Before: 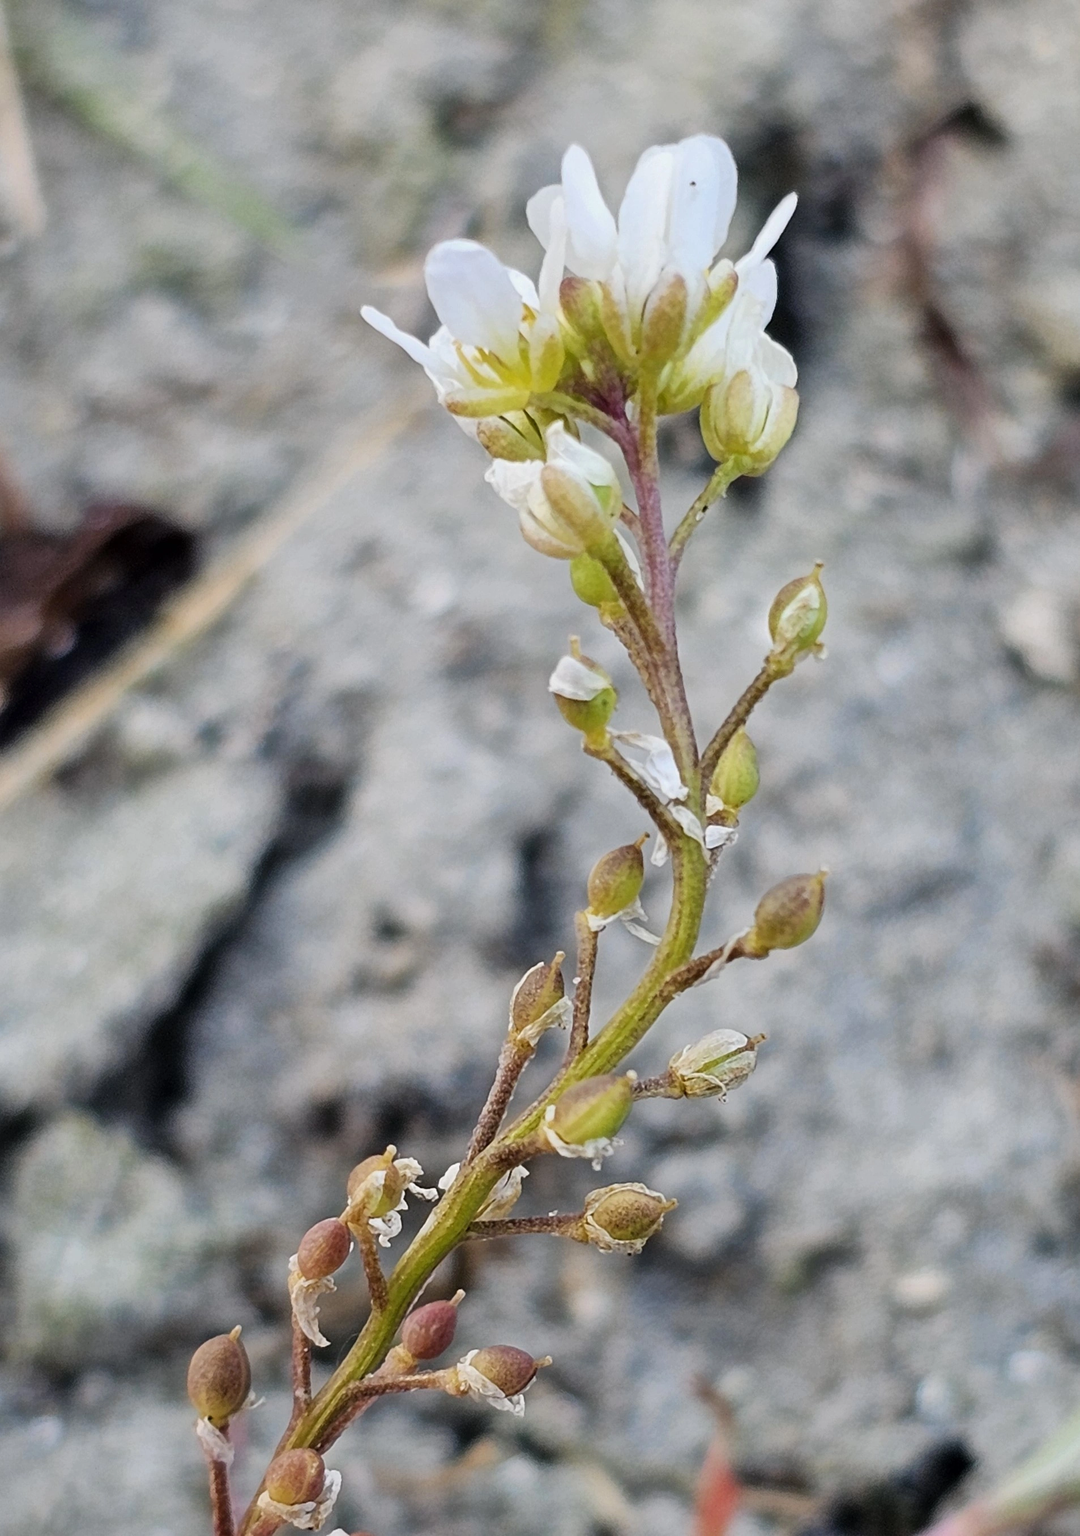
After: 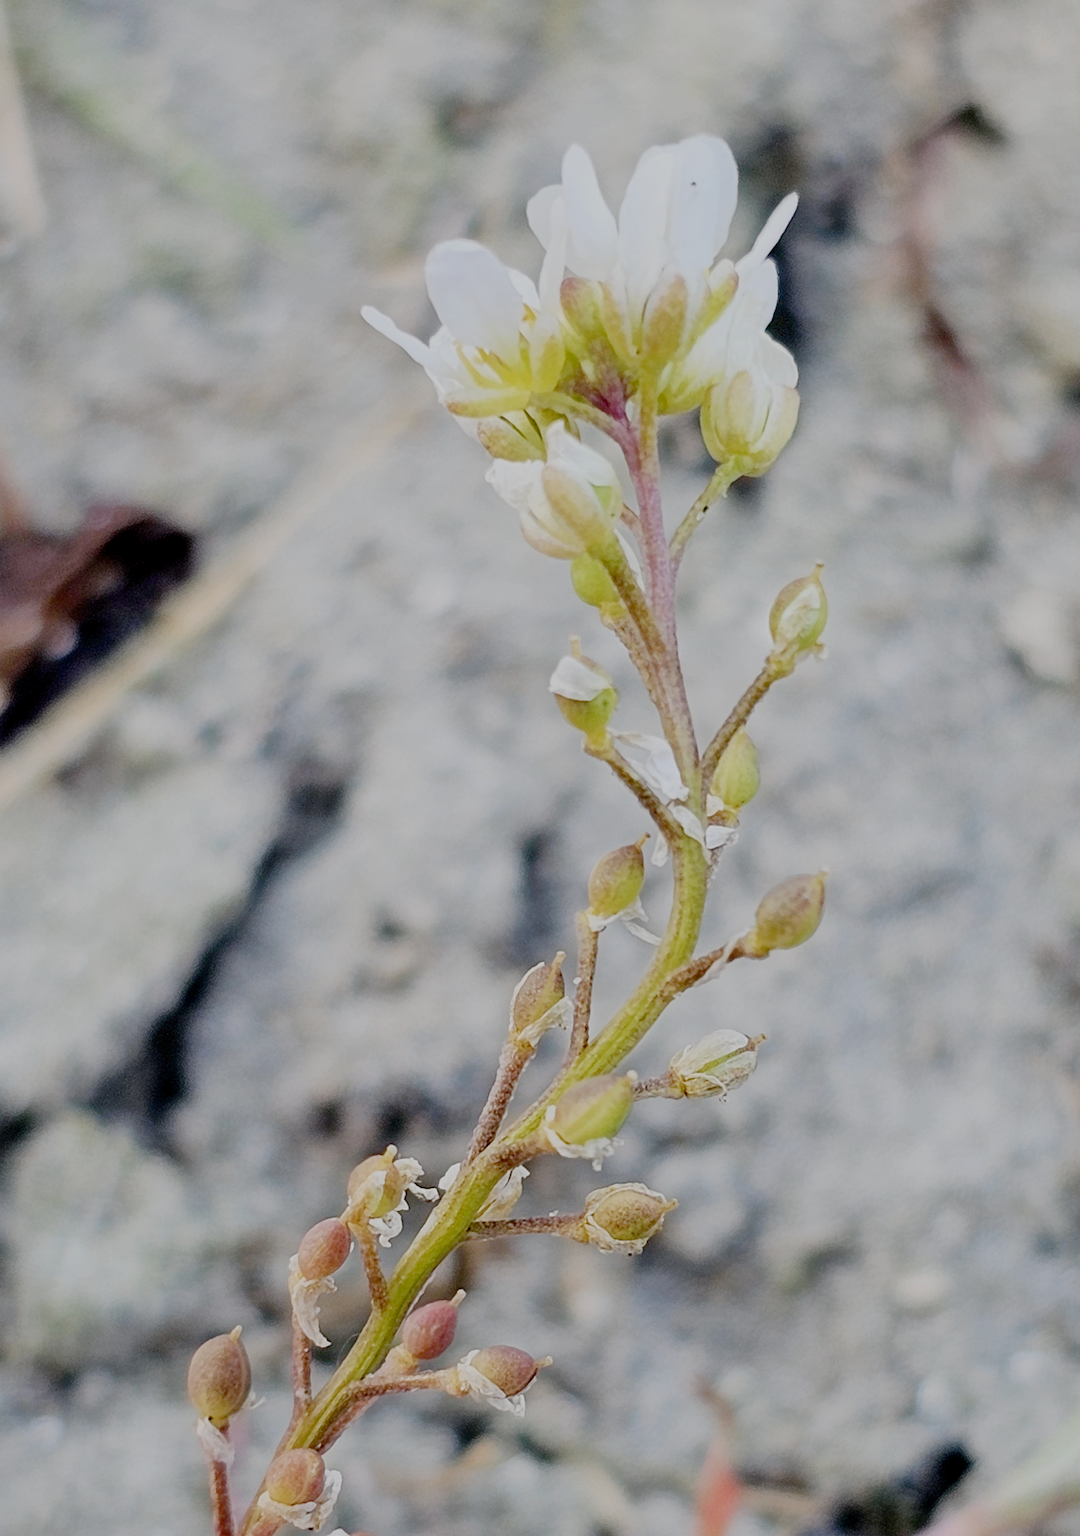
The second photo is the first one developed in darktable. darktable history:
exposure: exposure 0.74 EV, compensate highlight preservation false
filmic rgb: black relative exposure -7 EV, white relative exposure 6 EV, threshold 3 EV, target black luminance 0%, hardness 2.73, latitude 61.22%, contrast 0.691, highlights saturation mix 10%, shadows ↔ highlights balance -0.073%, preserve chrominance no, color science v4 (2020), iterations of high-quality reconstruction 10, contrast in shadows soft, contrast in highlights soft, enable highlight reconstruction true
